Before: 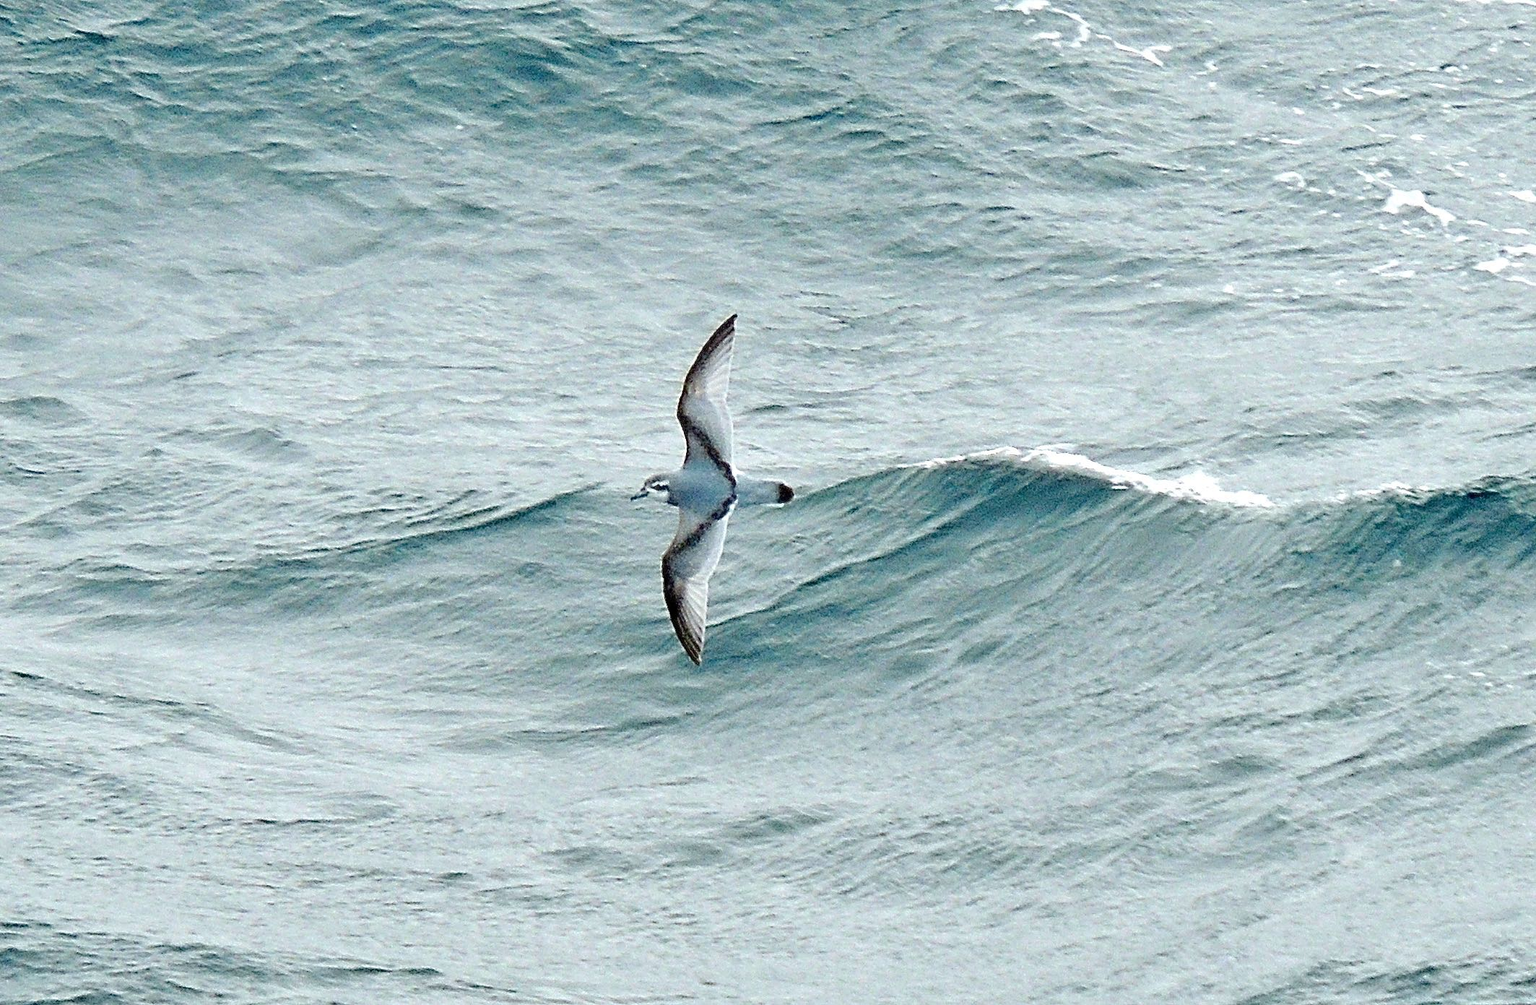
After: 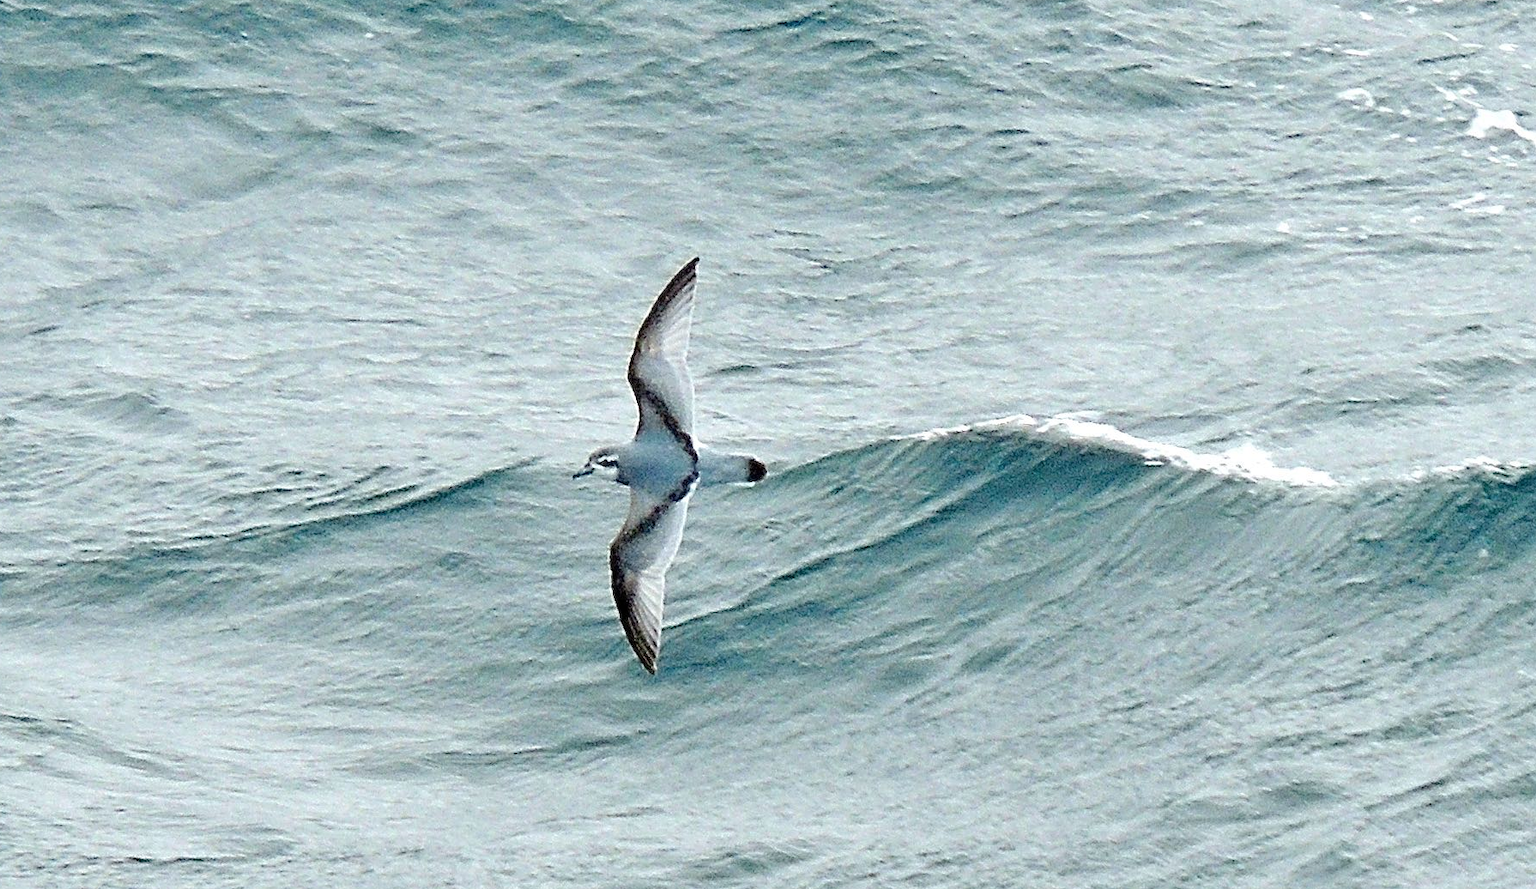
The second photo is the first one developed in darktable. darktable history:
crop and rotate: left 9.713%, top 9.732%, right 6.109%, bottom 15.648%
color zones: curves: ch0 [(0, 0.558) (0.143, 0.559) (0.286, 0.529) (0.429, 0.505) (0.571, 0.5) (0.714, 0.5) (0.857, 0.5) (1, 0.558)]; ch1 [(0, 0.469) (0.01, 0.469) (0.12, 0.446) (0.248, 0.469) (0.5, 0.5) (0.748, 0.5) (0.99, 0.469) (1, 0.469)]
